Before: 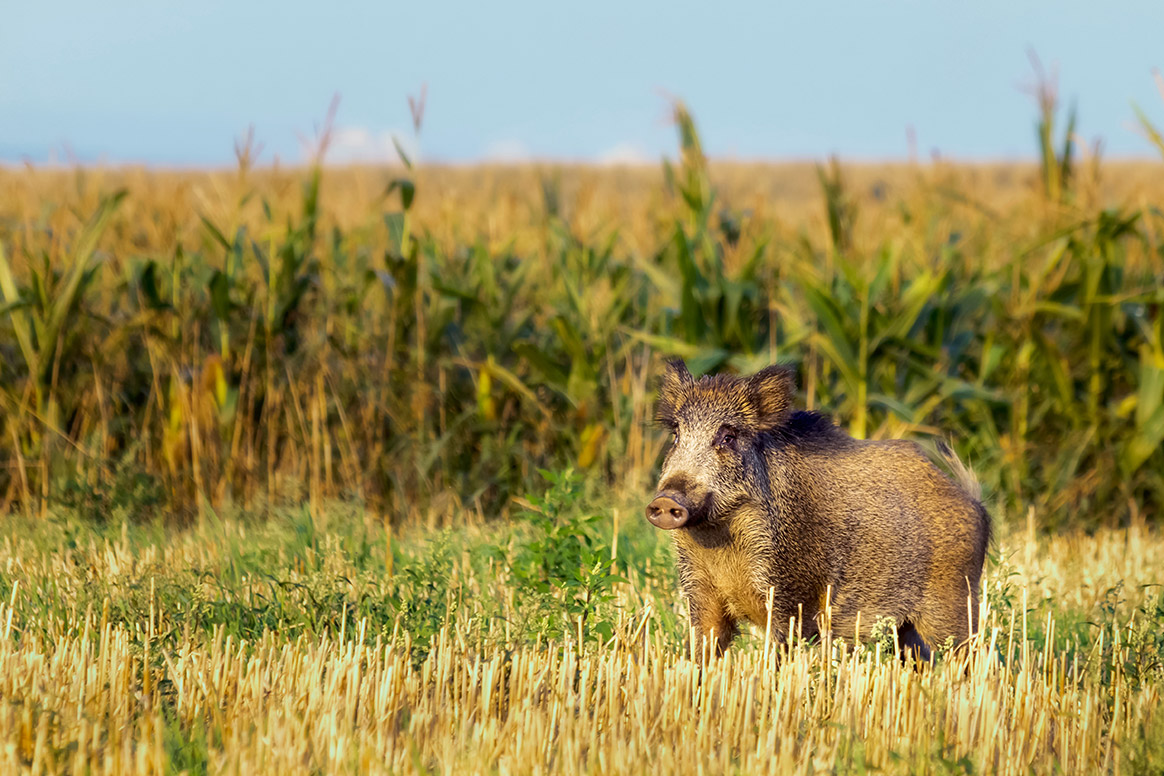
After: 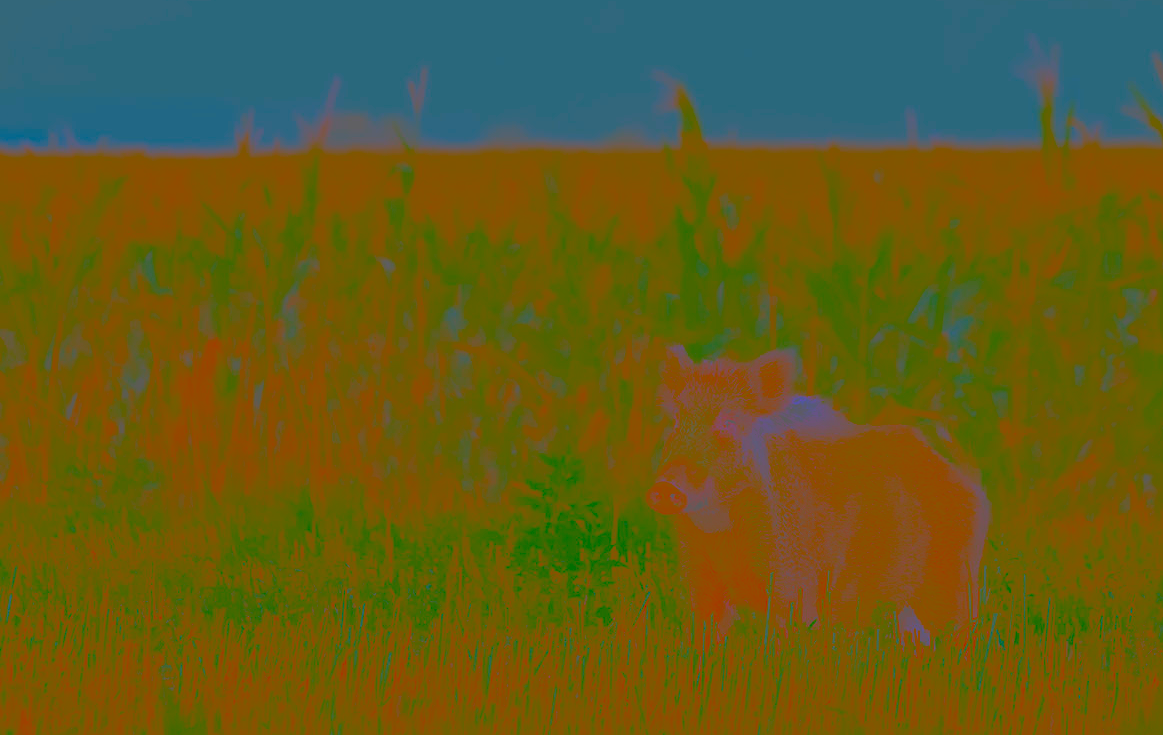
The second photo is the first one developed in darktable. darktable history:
contrast brightness saturation: contrast -0.98, brightness -0.163, saturation 0.745
crop and rotate: top 2.12%, bottom 3.08%
